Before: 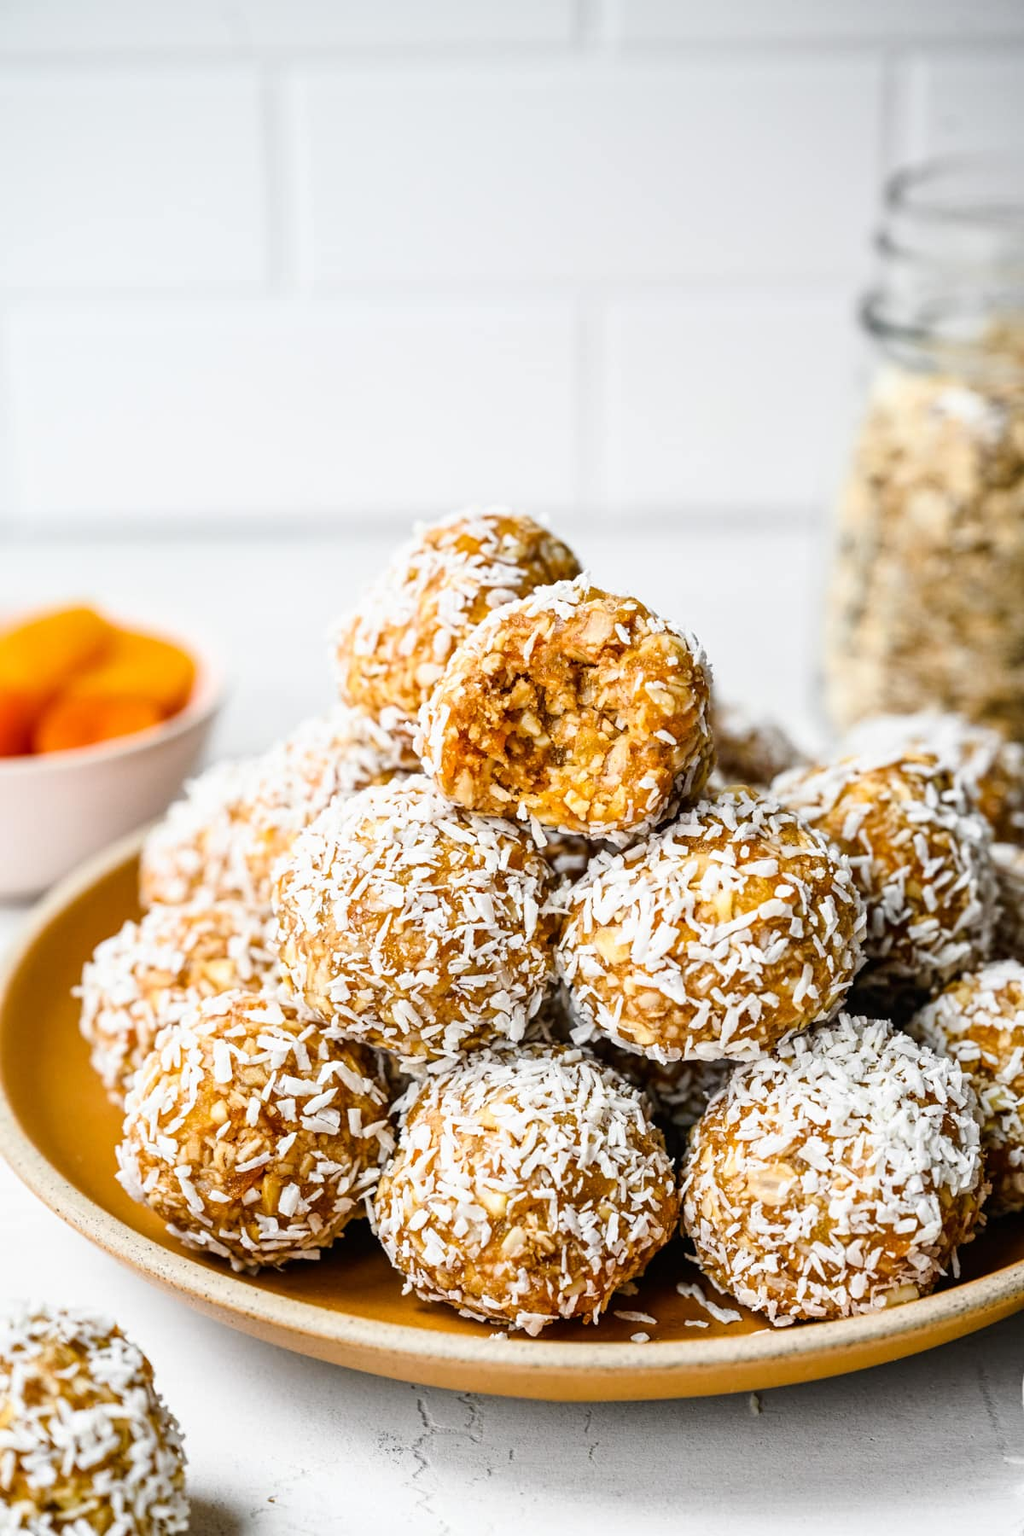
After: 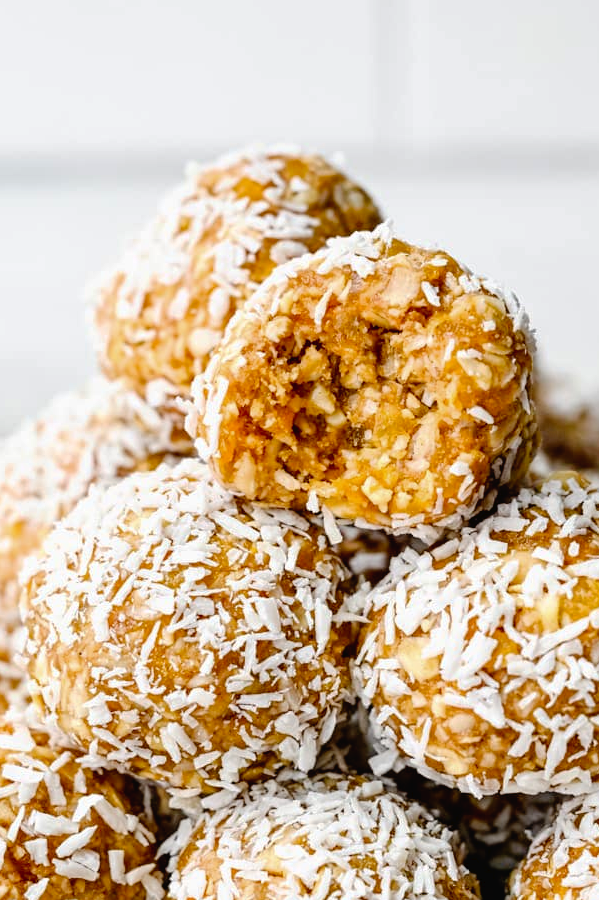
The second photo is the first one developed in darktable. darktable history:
tone curve: curves: ch0 [(0, 0) (0.003, 0.018) (0.011, 0.019) (0.025, 0.02) (0.044, 0.024) (0.069, 0.034) (0.1, 0.049) (0.136, 0.082) (0.177, 0.136) (0.224, 0.196) (0.277, 0.263) (0.335, 0.329) (0.399, 0.401) (0.468, 0.473) (0.543, 0.546) (0.623, 0.625) (0.709, 0.698) (0.801, 0.779) (0.898, 0.867) (1, 1)], preserve colors none
crop: left 25%, top 25%, right 25%, bottom 25%
